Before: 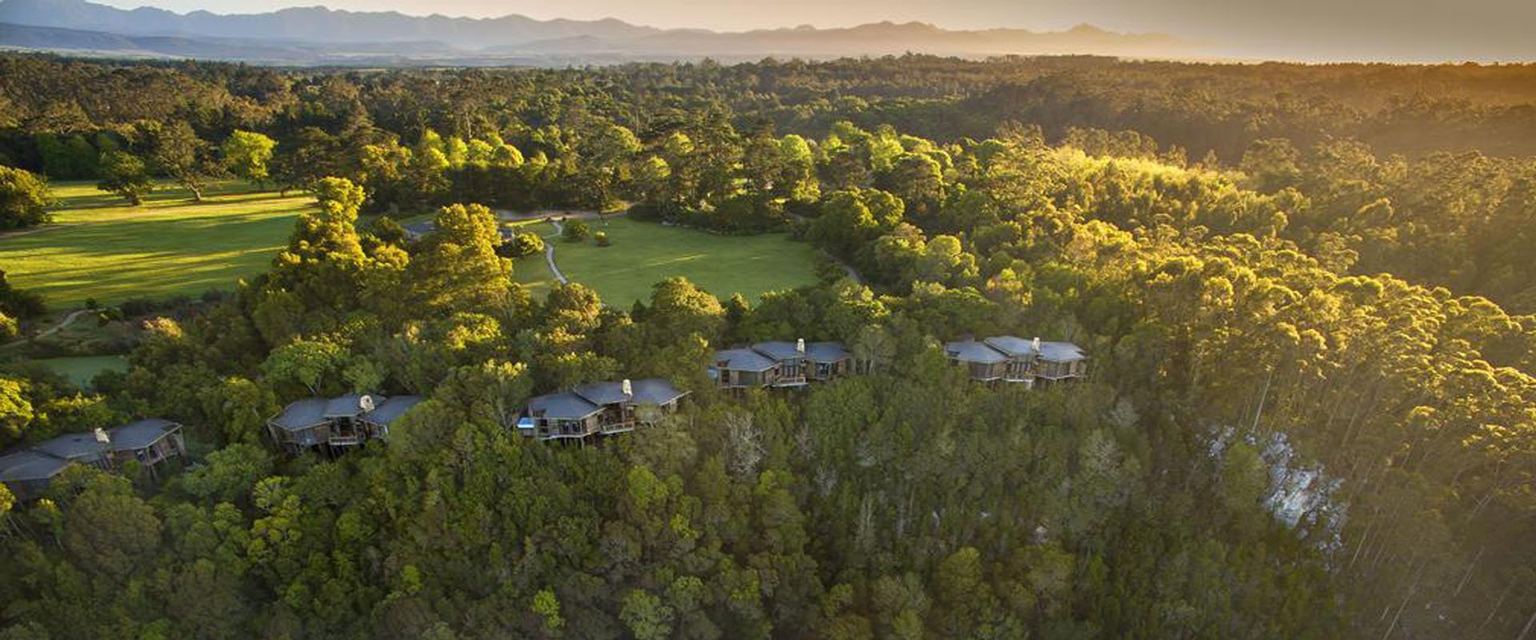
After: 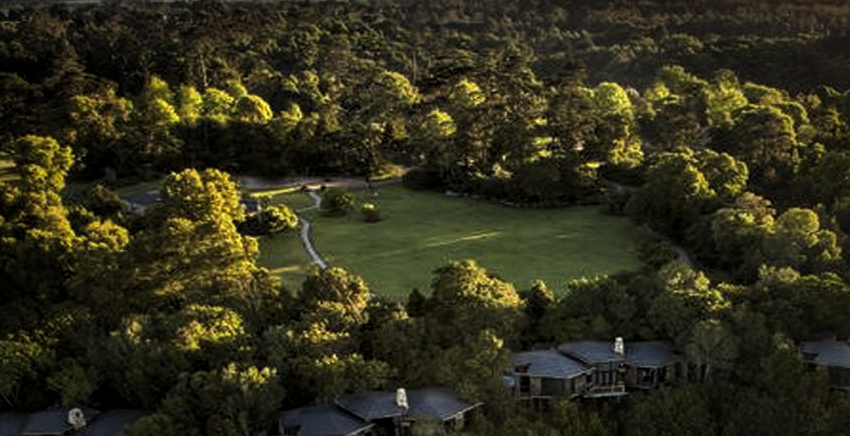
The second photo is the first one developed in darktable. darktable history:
levels: levels [0.101, 0.578, 0.953]
crop: left 19.909%, top 10.79%, right 35.777%, bottom 34.596%
local contrast: on, module defaults
vignetting: fall-off start 66.23%, fall-off radius 39.81%, brightness -0.638, saturation -0.011, automatic ratio true, width/height ratio 0.671
